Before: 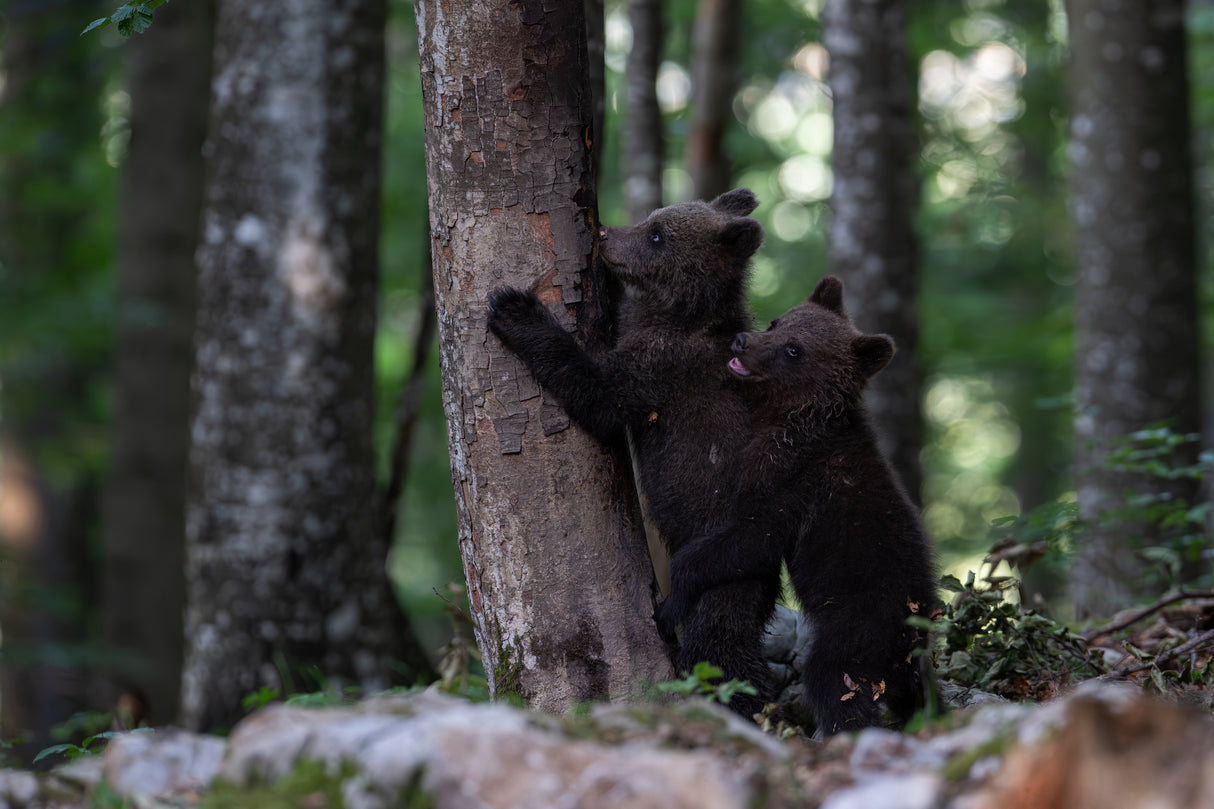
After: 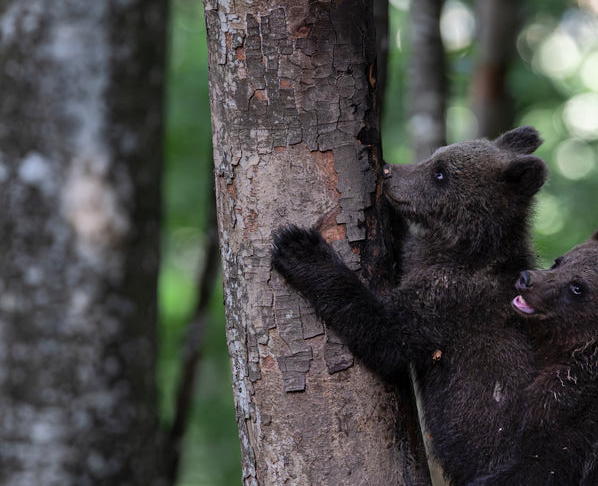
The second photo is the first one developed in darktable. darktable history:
shadows and highlights: soften with gaussian
crop: left 17.835%, top 7.675%, right 32.881%, bottom 32.213%
